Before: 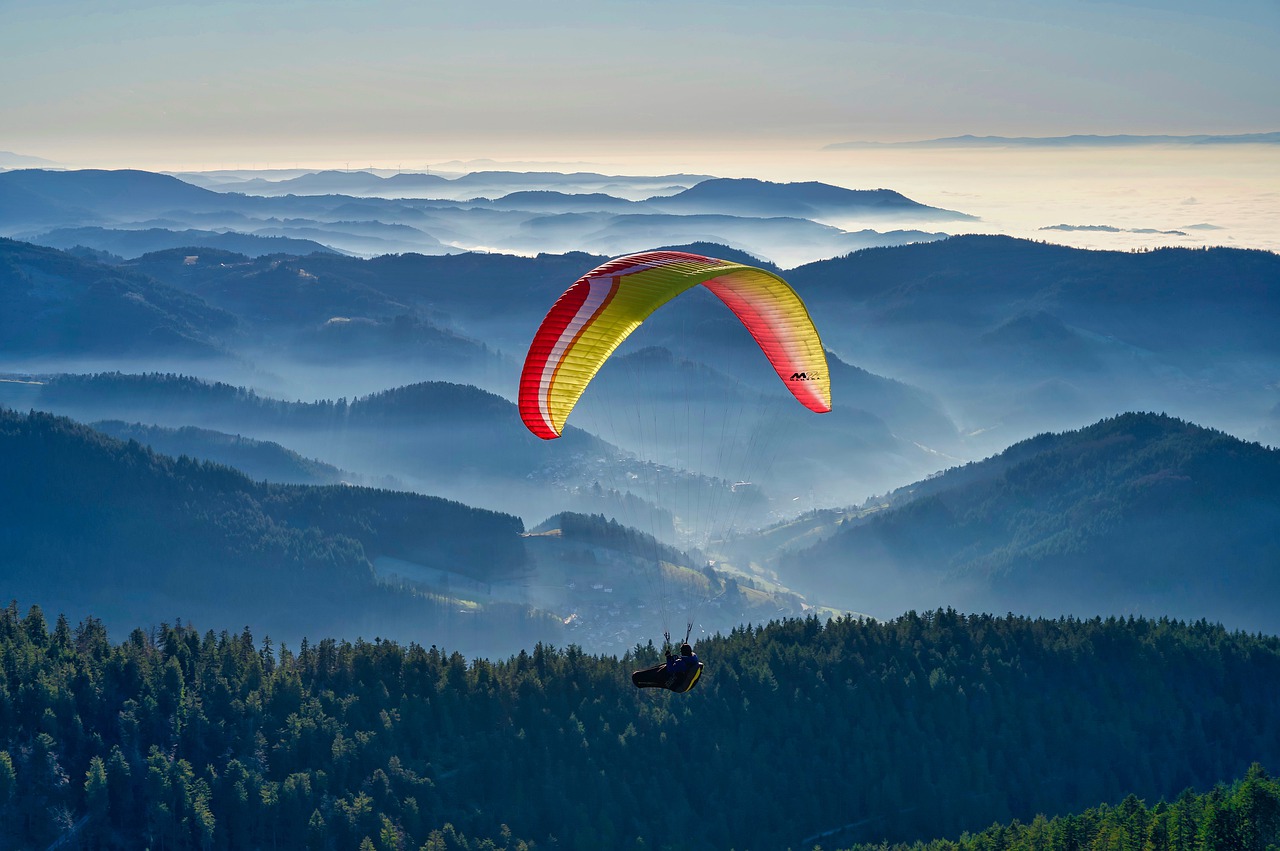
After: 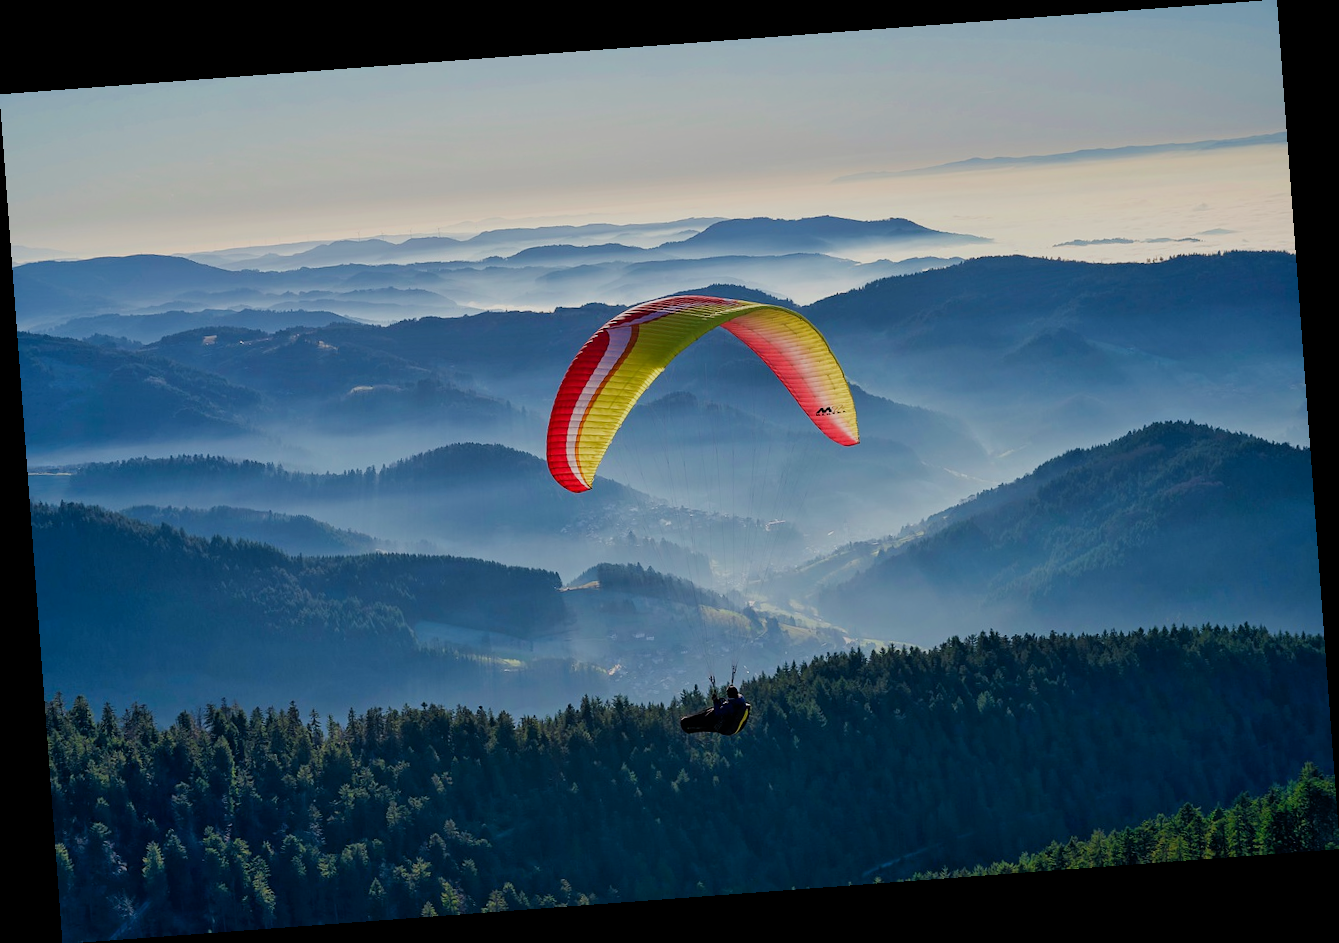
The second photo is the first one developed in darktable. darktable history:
rotate and perspective: rotation -4.25°, automatic cropping off
exposure: black level correction 0.001, compensate highlight preservation false
filmic rgb: black relative exposure -7.65 EV, white relative exposure 4.56 EV, hardness 3.61
